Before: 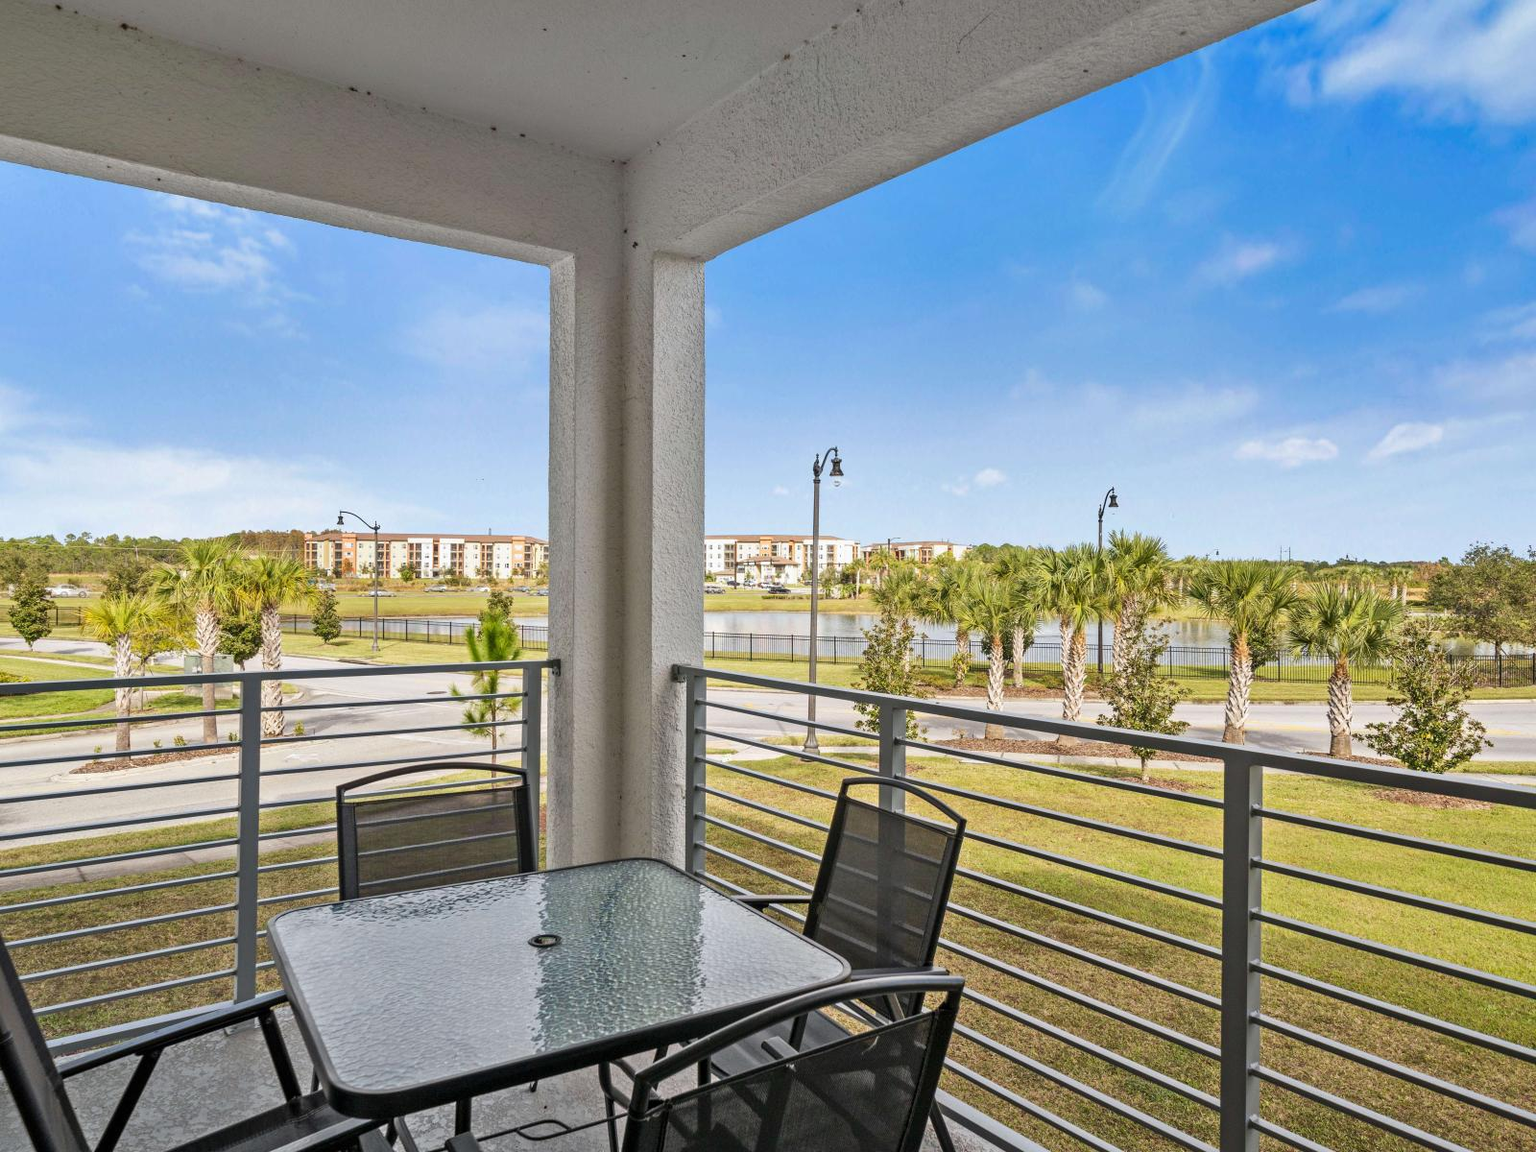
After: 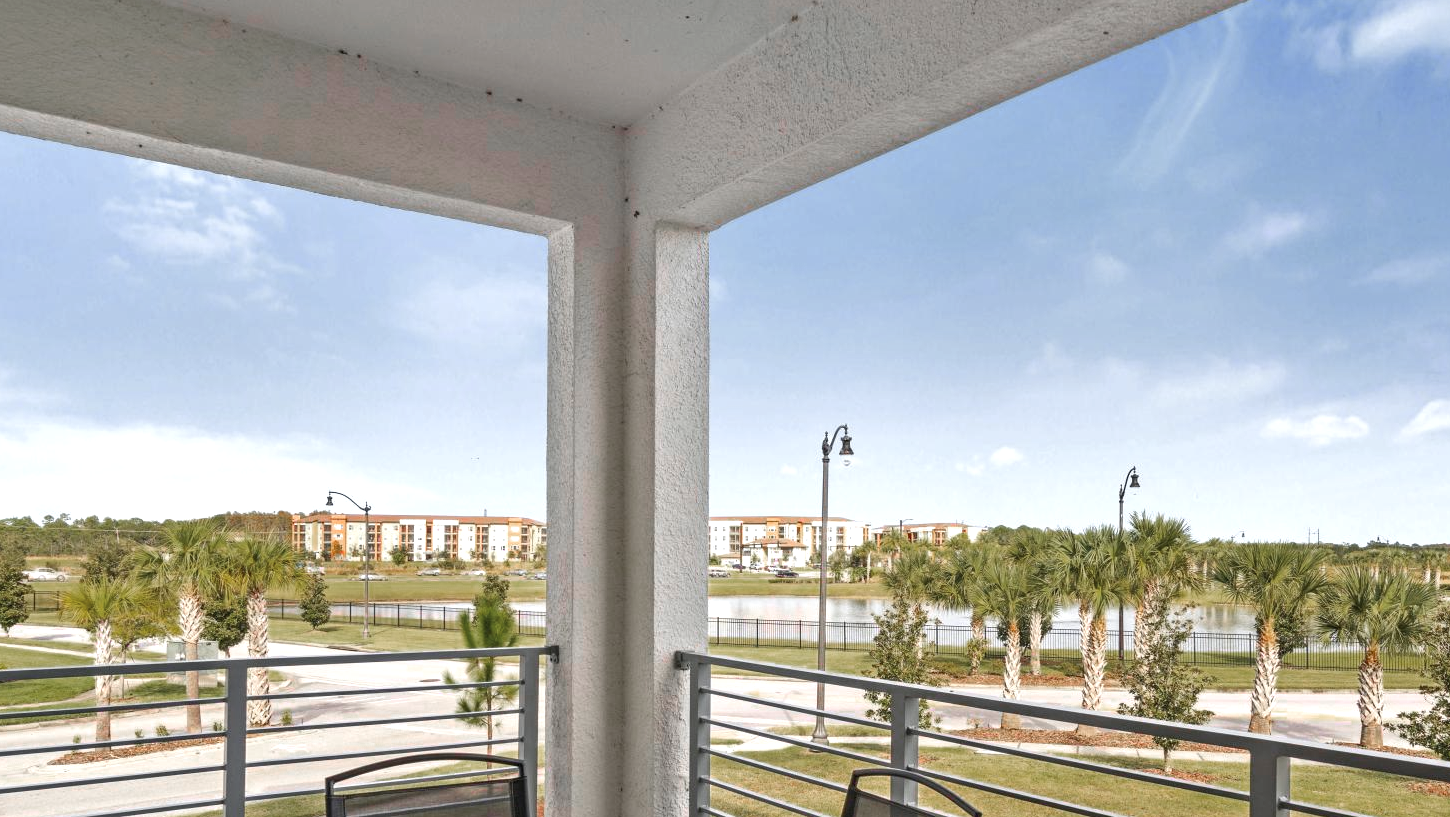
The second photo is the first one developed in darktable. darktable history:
crop: left 1.6%, top 3.454%, right 7.761%, bottom 28.414%
color zones: curves: ch0 [(0, 0.48) (0.209, 0.398) (0.305, 0.332) (0.429, 0.493) (0.571, 0.5) (0.714, 0.5) (0.857, 0.5) (1, 0.48)]; ch1 [(0, 0.736) (0.143, 0.625) (0.225, 0.371) (0.429, 0.256) (0.571, 0.241) (0.714, 0.213) (0.857, 0.48) (1, 0.736)]; ch2 [(0, 0.448) (0.143, 0.498) (0.286, 0.5) (0.429, 0.5) (0.571, 0.5) (0.714, 0.5) (0.857, 0.5) (1, 0.448)]
exposure: black level correction 0.001, exposure 0.499 EV, compensate highlight preservation false
